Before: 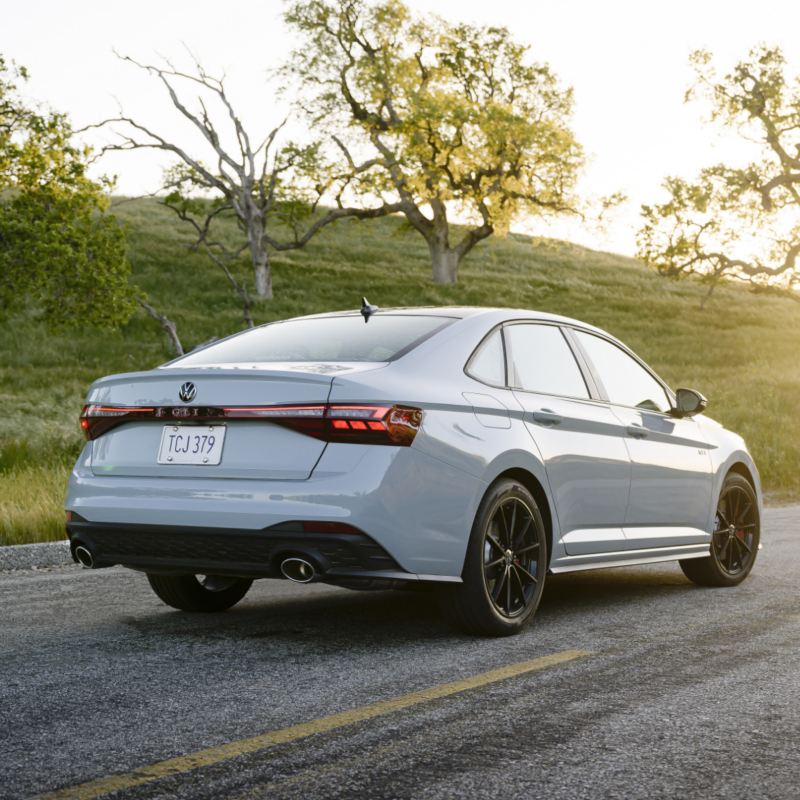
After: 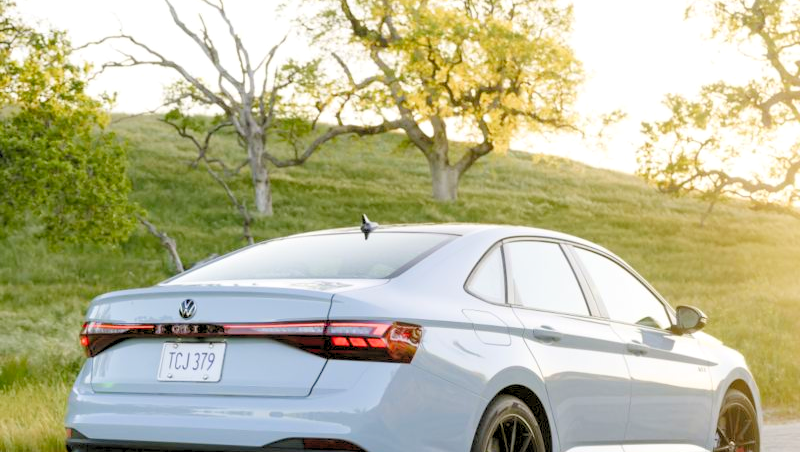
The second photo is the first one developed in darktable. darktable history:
levels: levels [0.072, 0.414, 0.976]
crop and rotate: top 10.434%, bottom 32.963%
